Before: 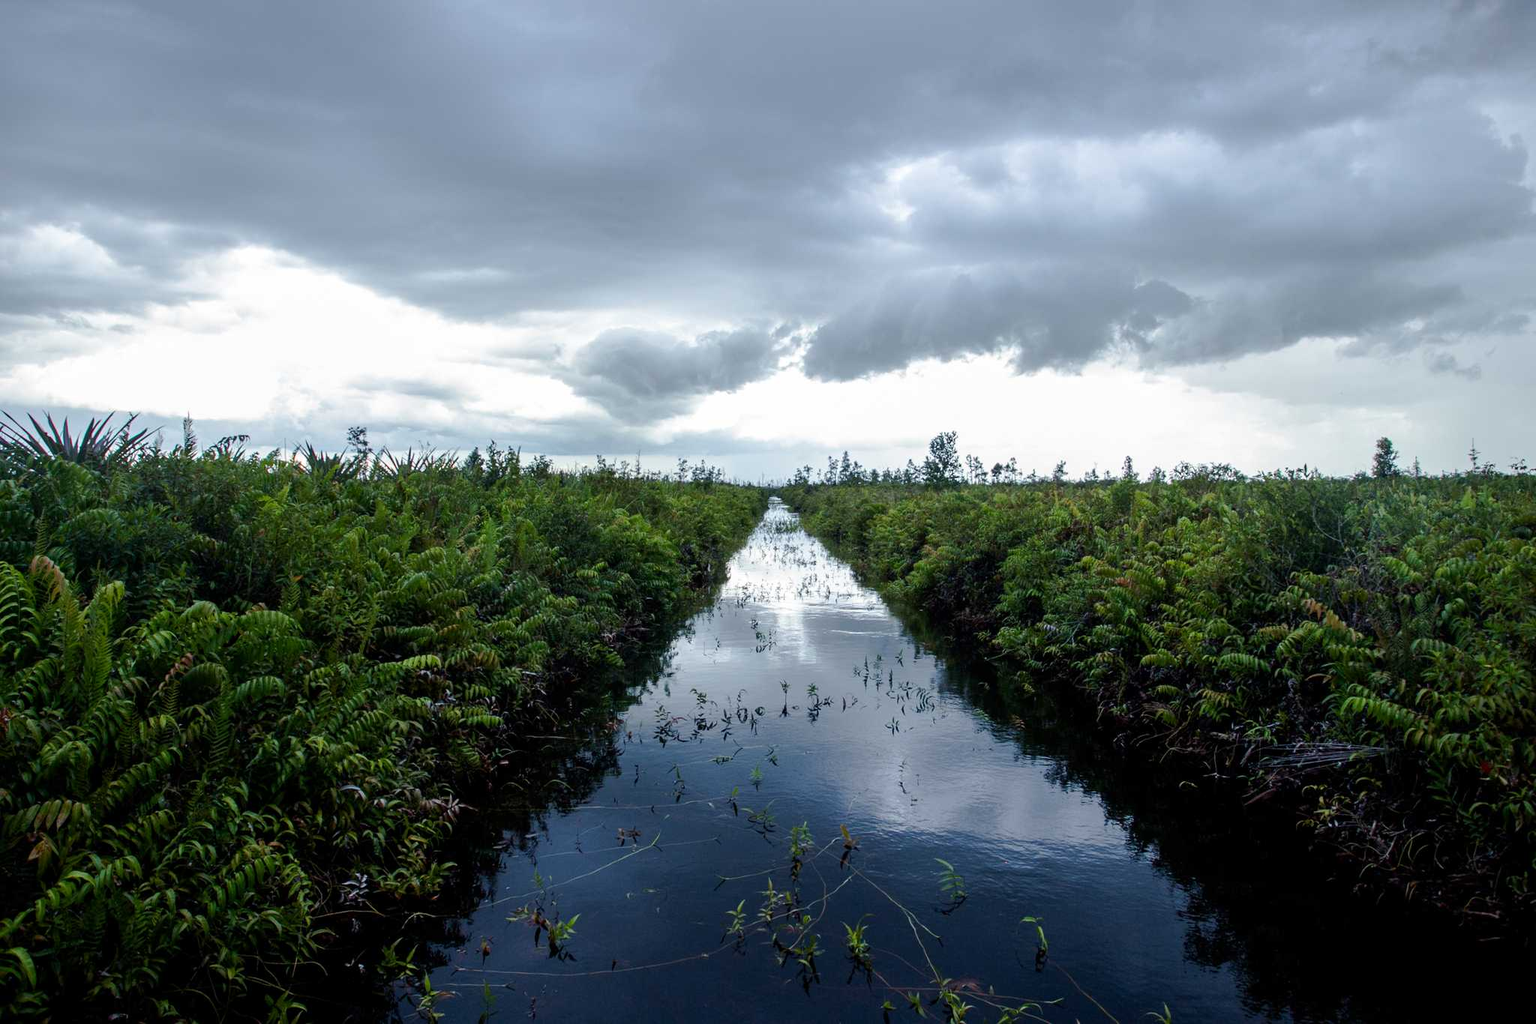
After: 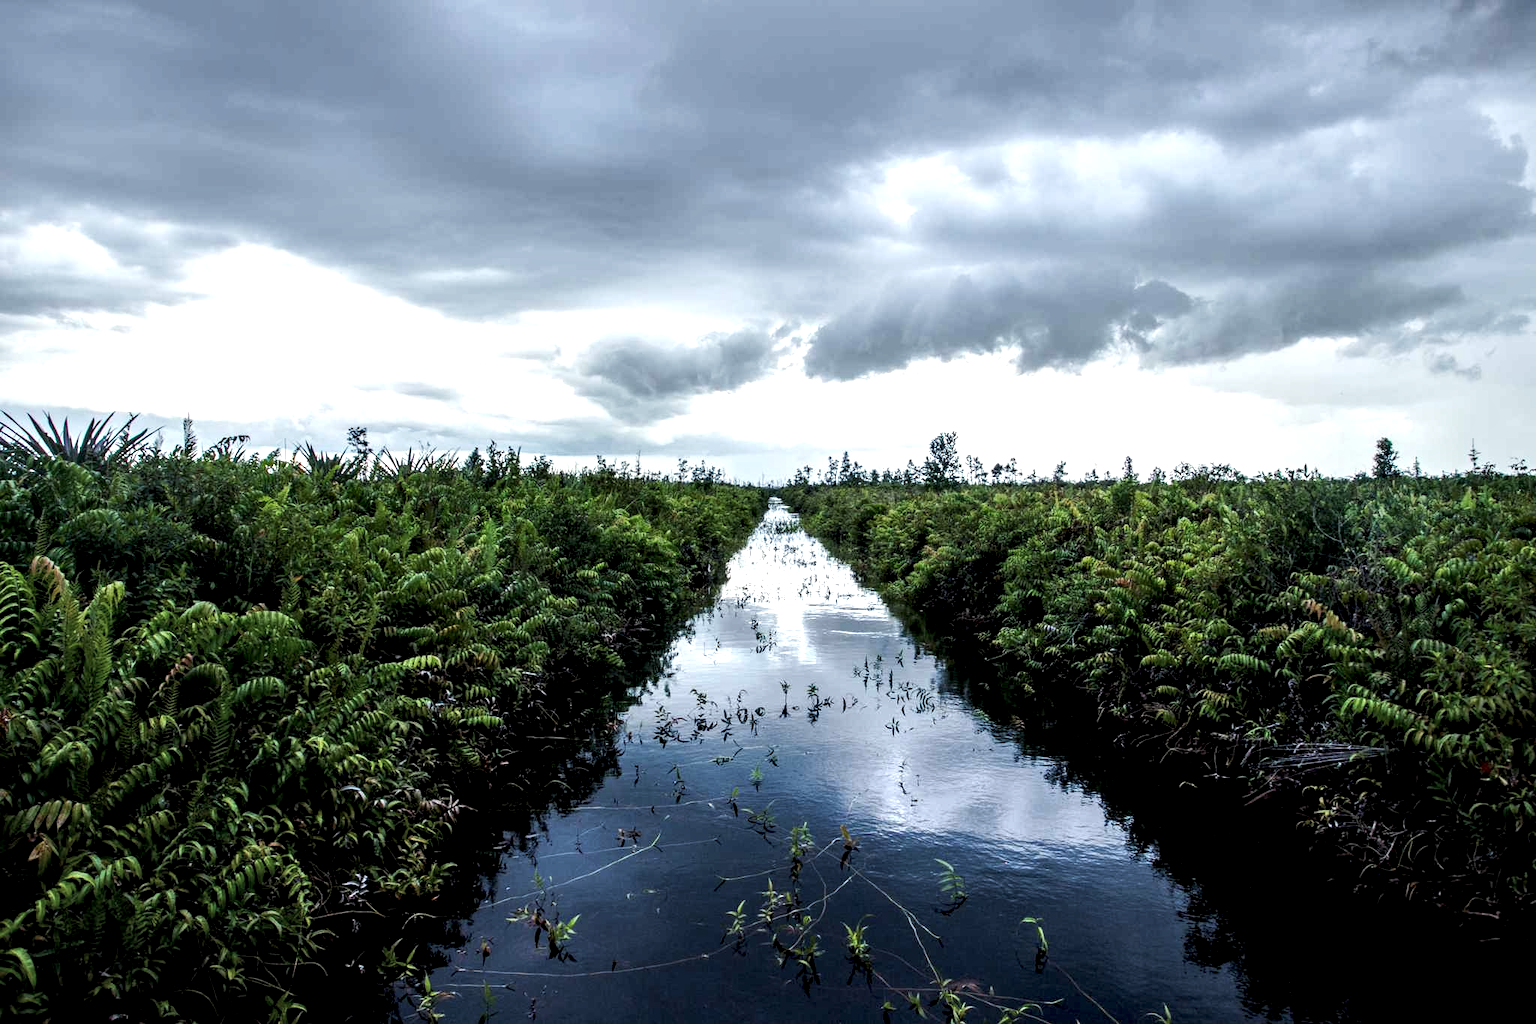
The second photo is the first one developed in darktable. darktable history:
tone equalizer: on, module defaults
tone curve: curves: ch0 [(0, 0) (0.003, 0.014) (0.011, 0.019) (0.025, 0.028) (0.044, 0.044) (0.069, 0.069) (0.1, 0.1) (0.136, 0.131) (0.177, 0.168) (0.224, 0.206) (0.277, 0.255) (0.335, 0.309) (0.399, 0.374) (0.468, 0.452) (0.543, 0.535) (0.623, 0.623) (0.709, 0.72) (0.801, 0.815) (0.898, 0.898) (1, 1)], preserve colors none
local contrast: highlights 80%, shadows 57%, detail 175%, midtone range 0.602
contrast brightness saturation: contrast 0.05, brightness 0.06, saturation 0.01
